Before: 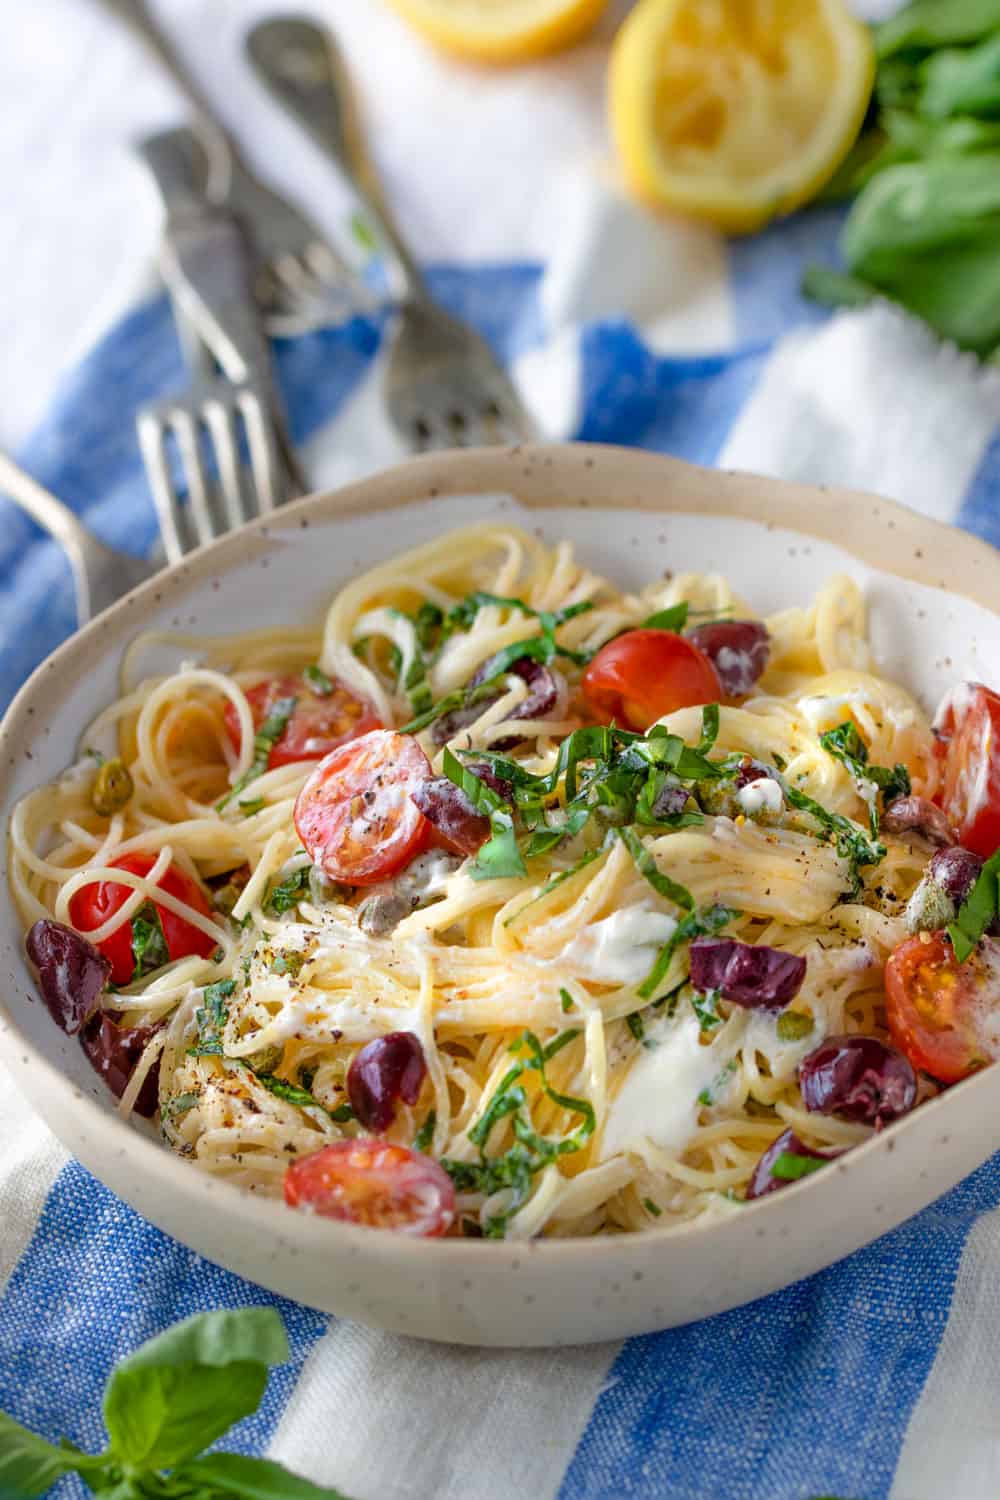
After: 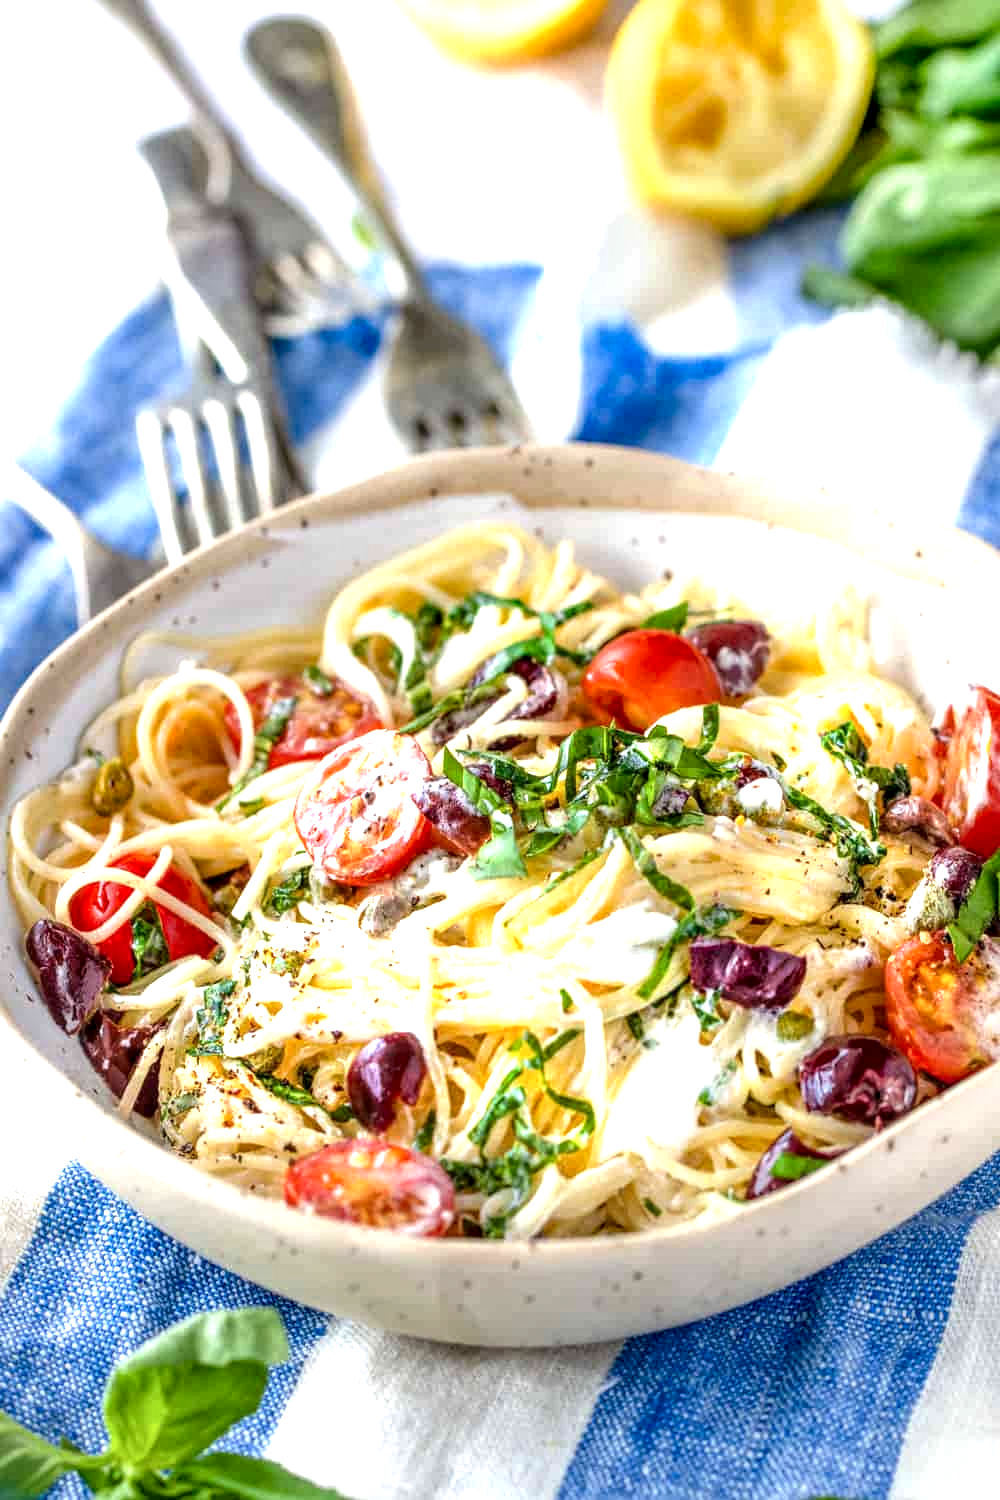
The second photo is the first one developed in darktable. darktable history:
exposure: exposure 1 EV, compensate highlight preservation false
local contrast: detail 150%
